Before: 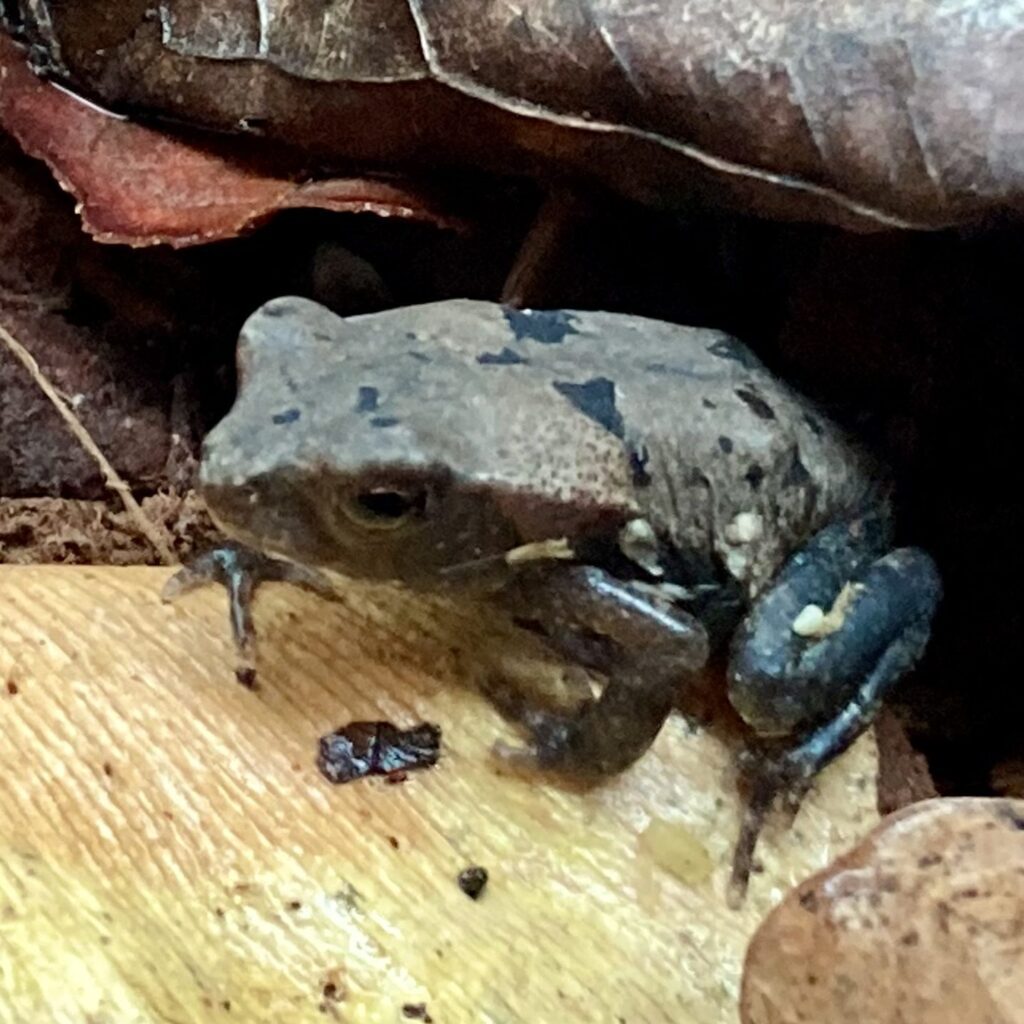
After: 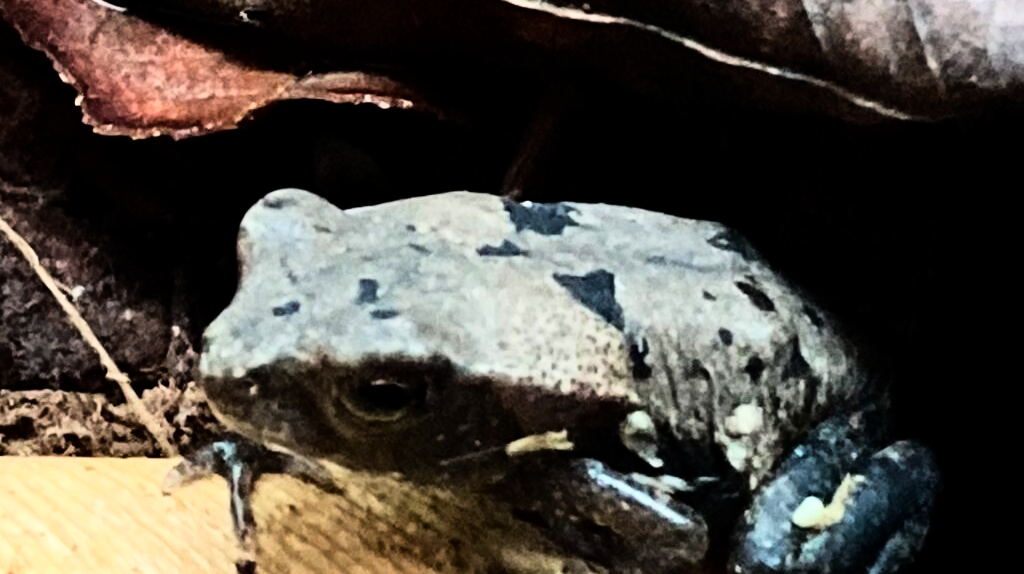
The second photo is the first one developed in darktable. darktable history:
exposure: exposure -0.462 EV, compensate highlight preservation false
crop and rotate: top 10.605%, bottom 33.274%
rgb curve: curves: ch0 [(0, 0) (0.21, 0.15) (0.24, 0.21) (0.5, 0.75) (0.75, 0.96) (0.89, 0.99) (1, 1)]; ch1 [(0, 0.02) (0.21, 0.13) (0.25, 0.2) (0.5, 0.67) (0.75, 0.9) (0.89, 0.97) (1, 1)]; ch2 [(0, 0.02) (0.21, 0.13) (0.25, 0.2) (0.5, 0.67) (0.75, 0.9) (0.89, 0.97) (1, 1)], compensate middle gray true
